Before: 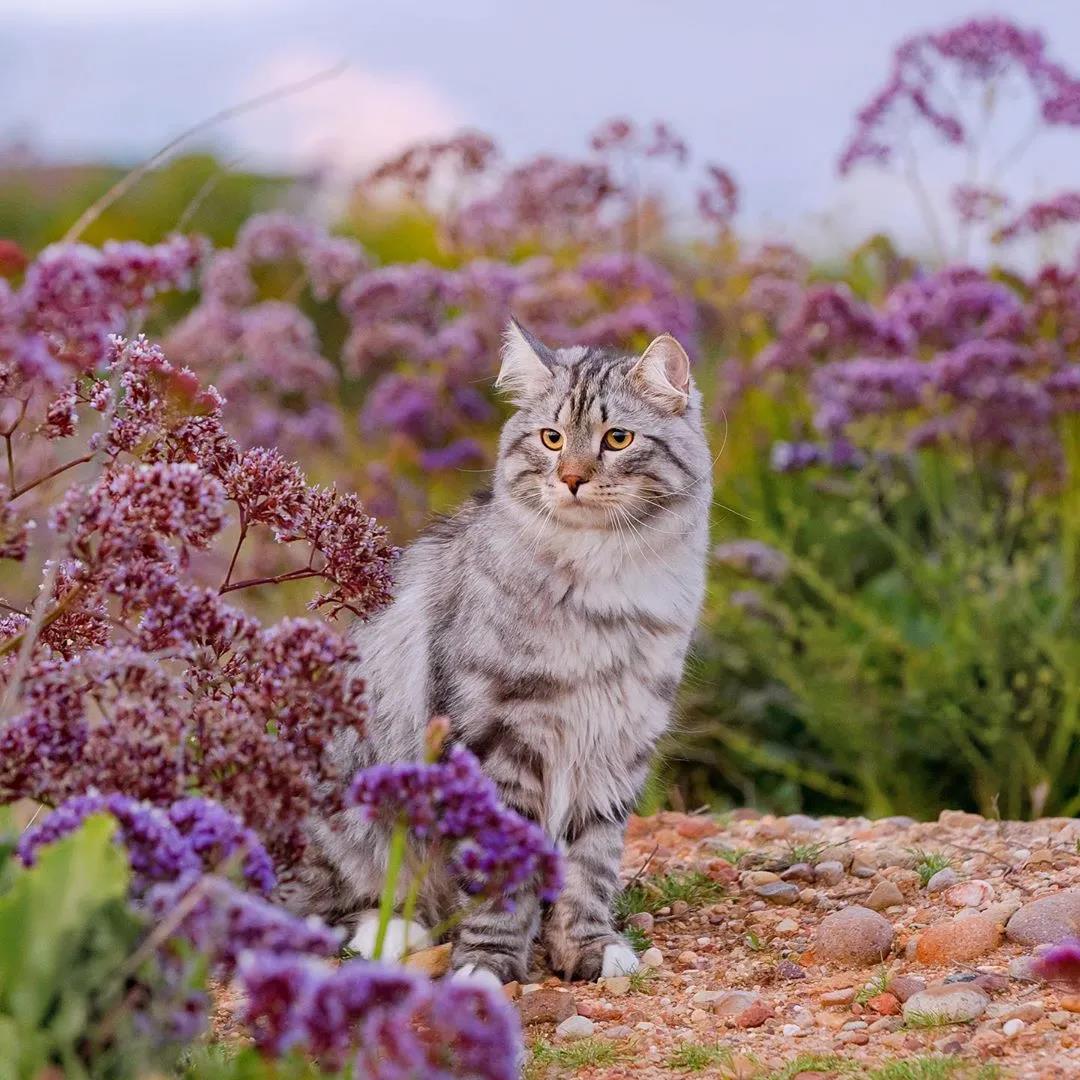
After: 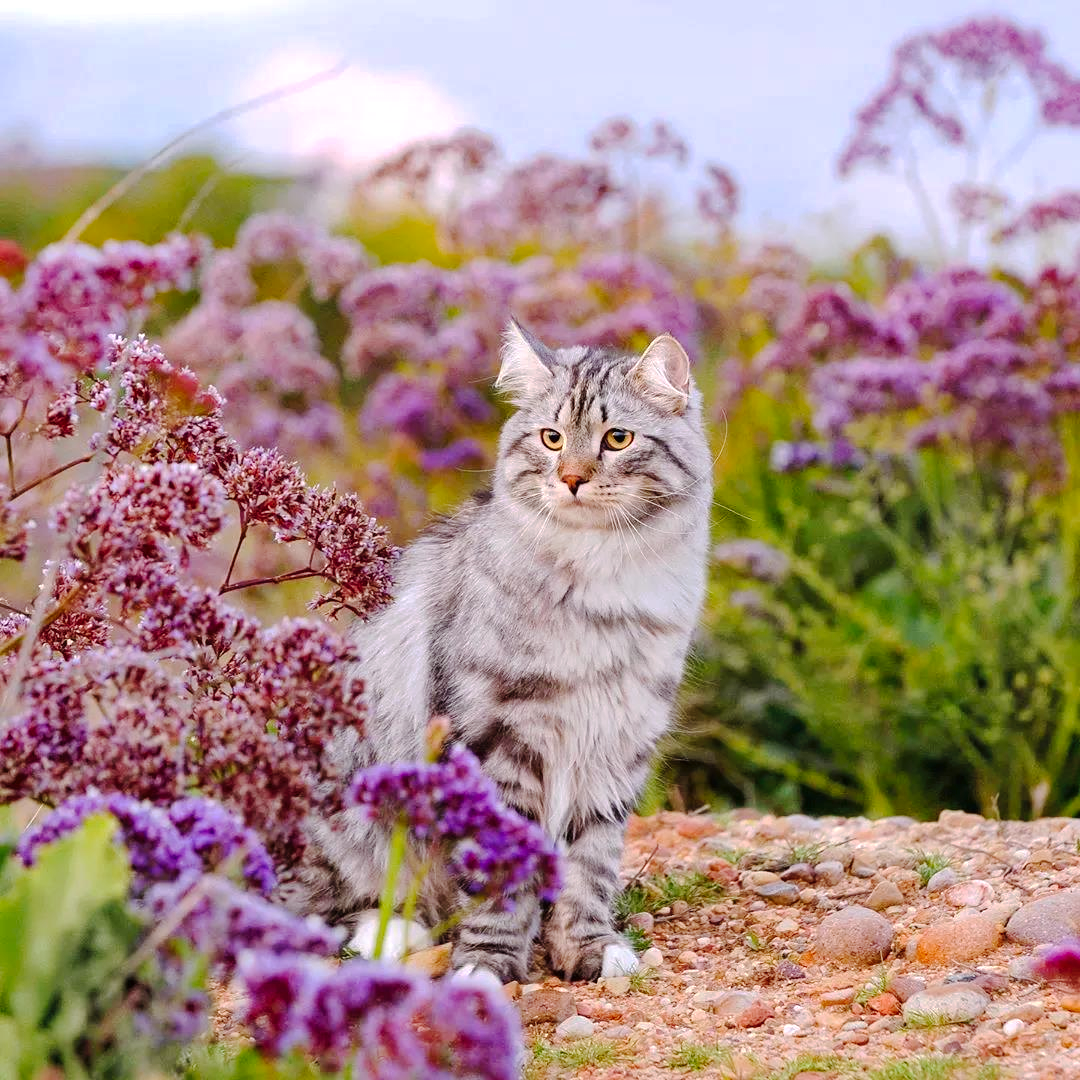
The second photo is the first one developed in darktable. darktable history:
tone curve: curves: ch0 [(0, 0) (0.003, 0.012) (0.011, 0.014) (0.025, 0.02) (0.044, 0.034) (0.069, 0.047) (0.1, 0.063) (0.136, 0.086) (0.177, 0.131) (0.224, 0.183) (0.277, 0.243) (0.335, 0.317) (0.399, 0.403) (0.468, 0.488) (0.543, 0.573) (0.623, 0.649) (0.709, 0.718) (0.801, 0.795) (0.898, 0.872) (1, 1)], preserve colors none
exposure: black level correction 0.001, exposure 0.5 EV, compensate exposure bias true, compensate highlight preservation false
shadows and highlights: shadows 25, highlights -25
